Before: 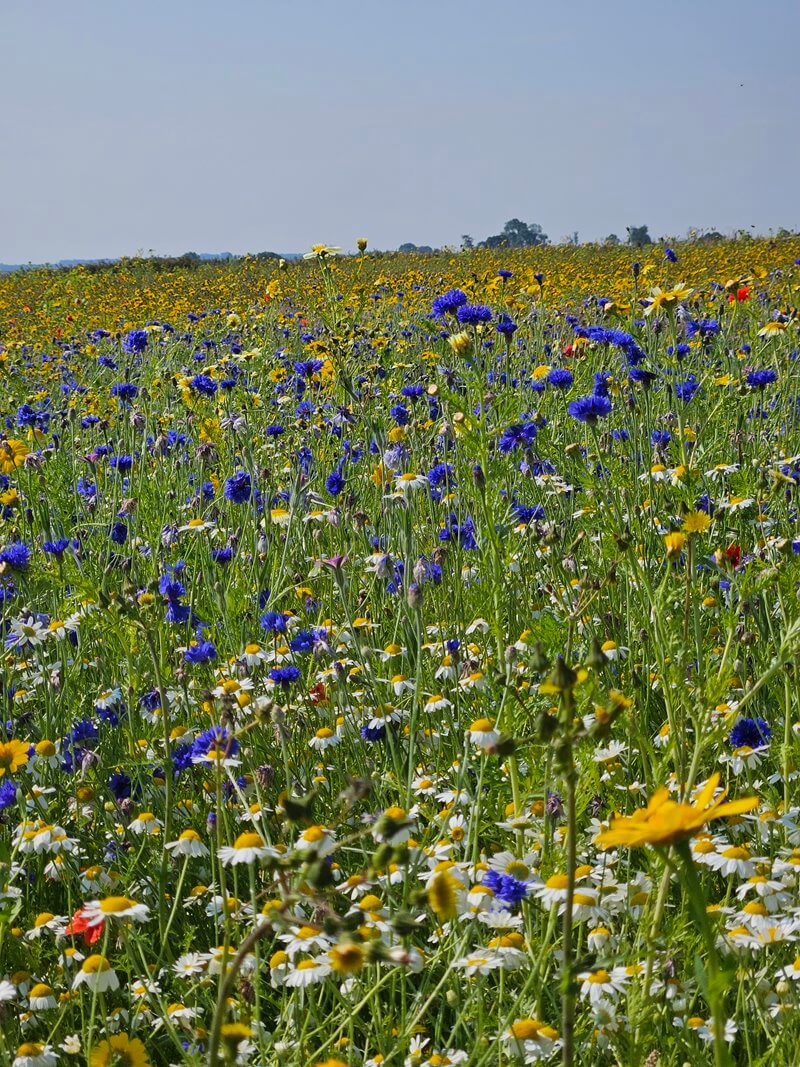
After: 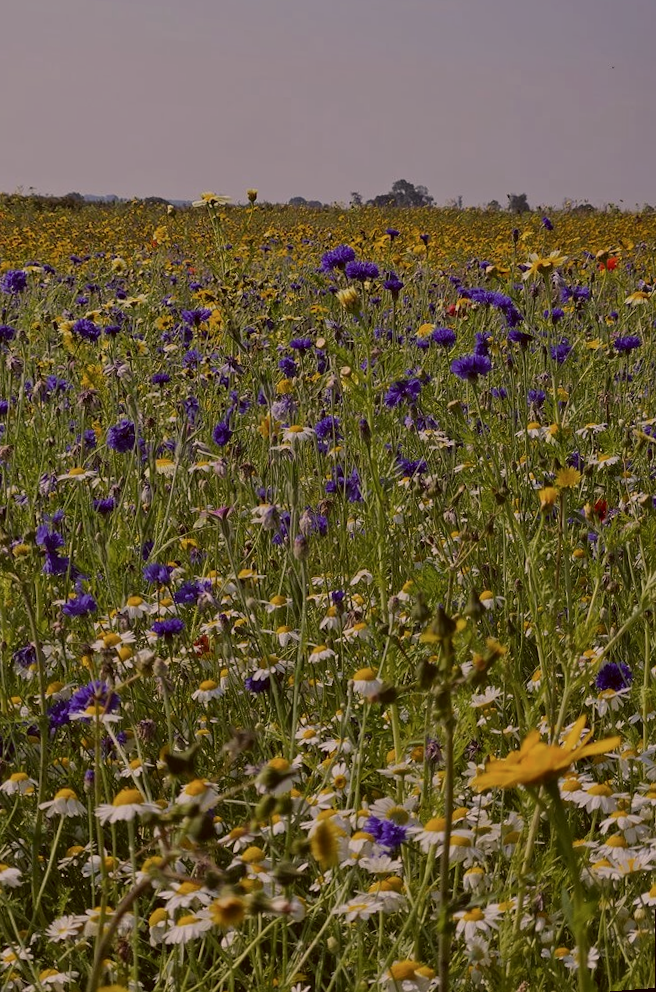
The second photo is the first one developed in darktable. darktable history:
crop: left 17.582%, bottom 0.031%
exposure: black level correction 0, exposure -0.766 EV, compensate highlight preservation false
rotate and perspective: rotation 0.679°, lens shift (horizontal) 0.136, crop left 0.009, crop right 0.991, crop top 0.078, crop bottom 0.95
color correction: highlights a* 10.21, highlights b* 9.79, shadows a* 8.61, shadows b* 7.88, saturation 0.8
